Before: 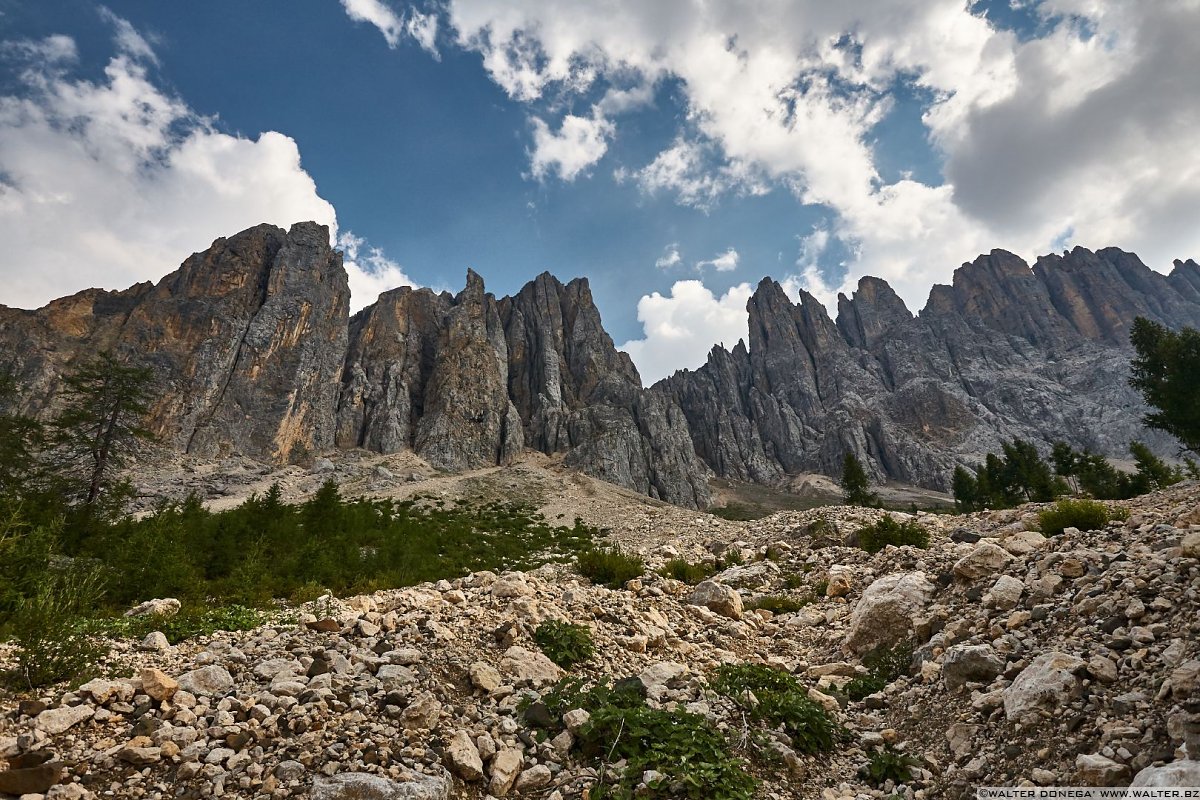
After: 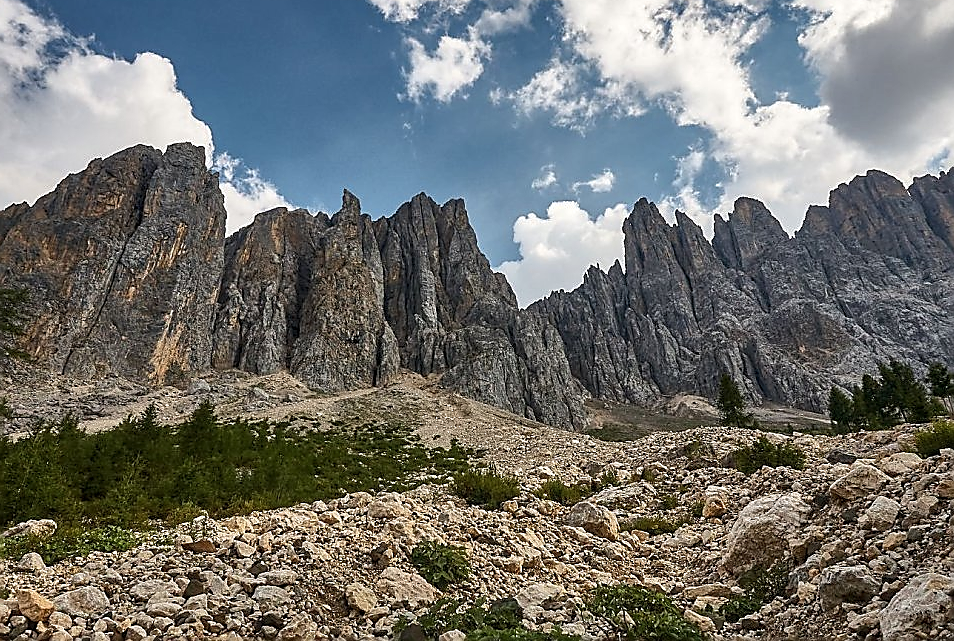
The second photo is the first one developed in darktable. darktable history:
crop and rotate: left 10.345%, top 10.037%, right 10.102%, bottom 9.82%
local contrast: on, module defaults
sharpen: radius 1.399, amount 1.233, threshold 0.708
